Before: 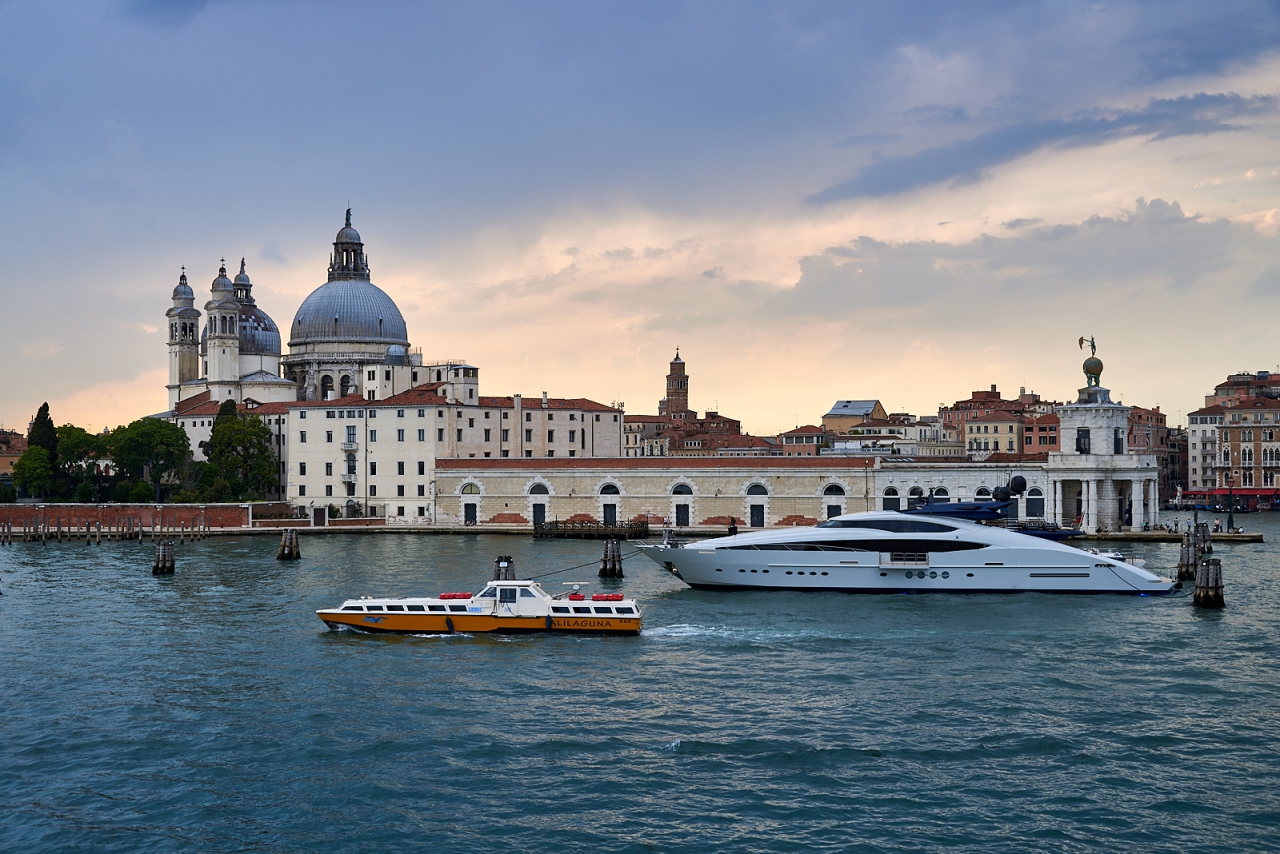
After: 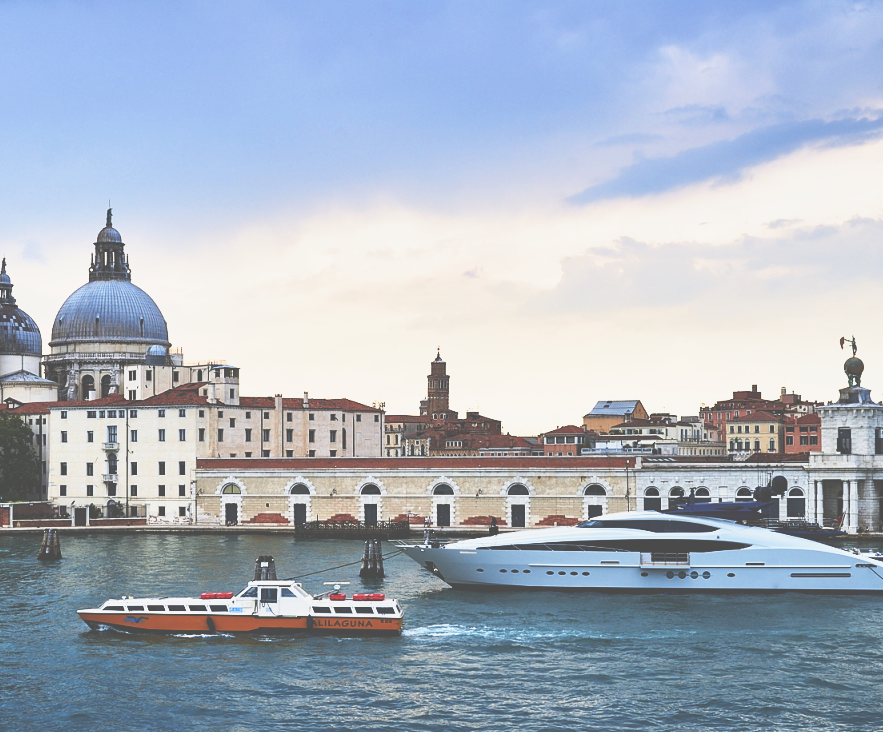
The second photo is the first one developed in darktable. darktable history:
shadows and highlights: shadows -12.4, white point adjustment 3.99, highlights 27.3
exposure: exposure 0.207 EV, compensate highlight preservation false
contrast brightness saturation: contrast -0.156, brightness 0.054, saturation -0.128
base curve: curves: ch0 [(0, 0.036) (0.007, 0.037) (0.604, 0.887) (1, 1)], preserve colors none
crop: left 18.684%, right 12.272%, bottom 14.184%
